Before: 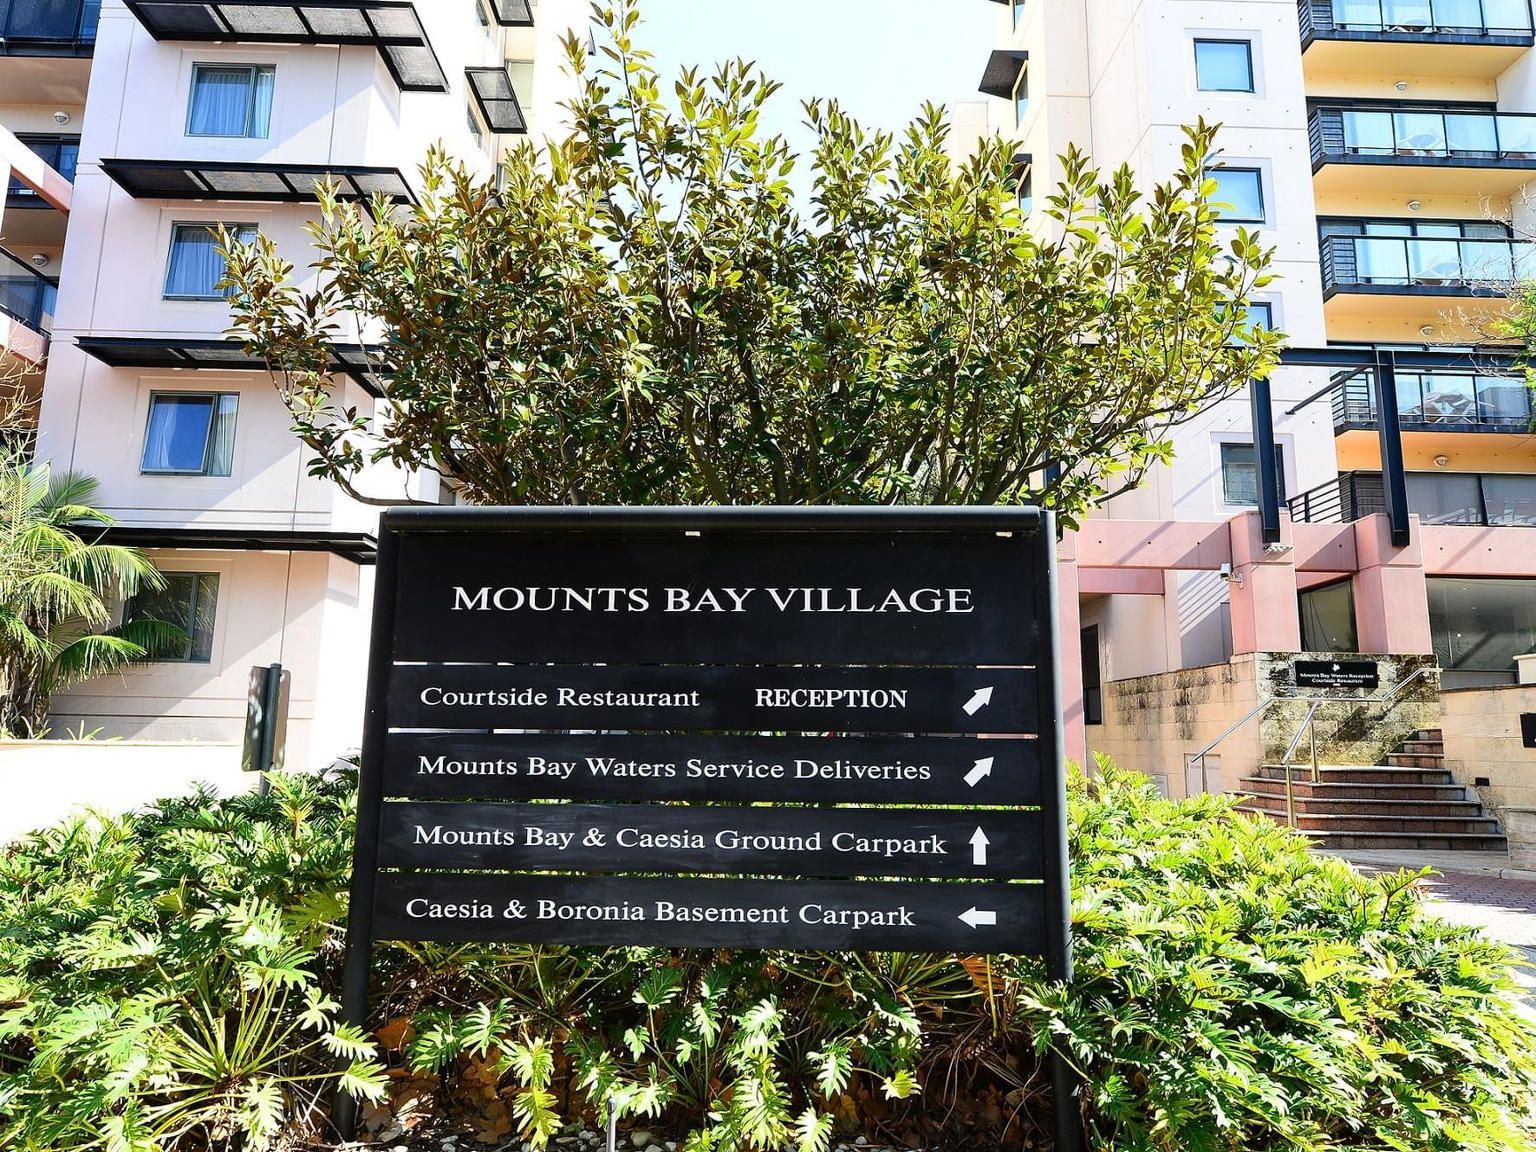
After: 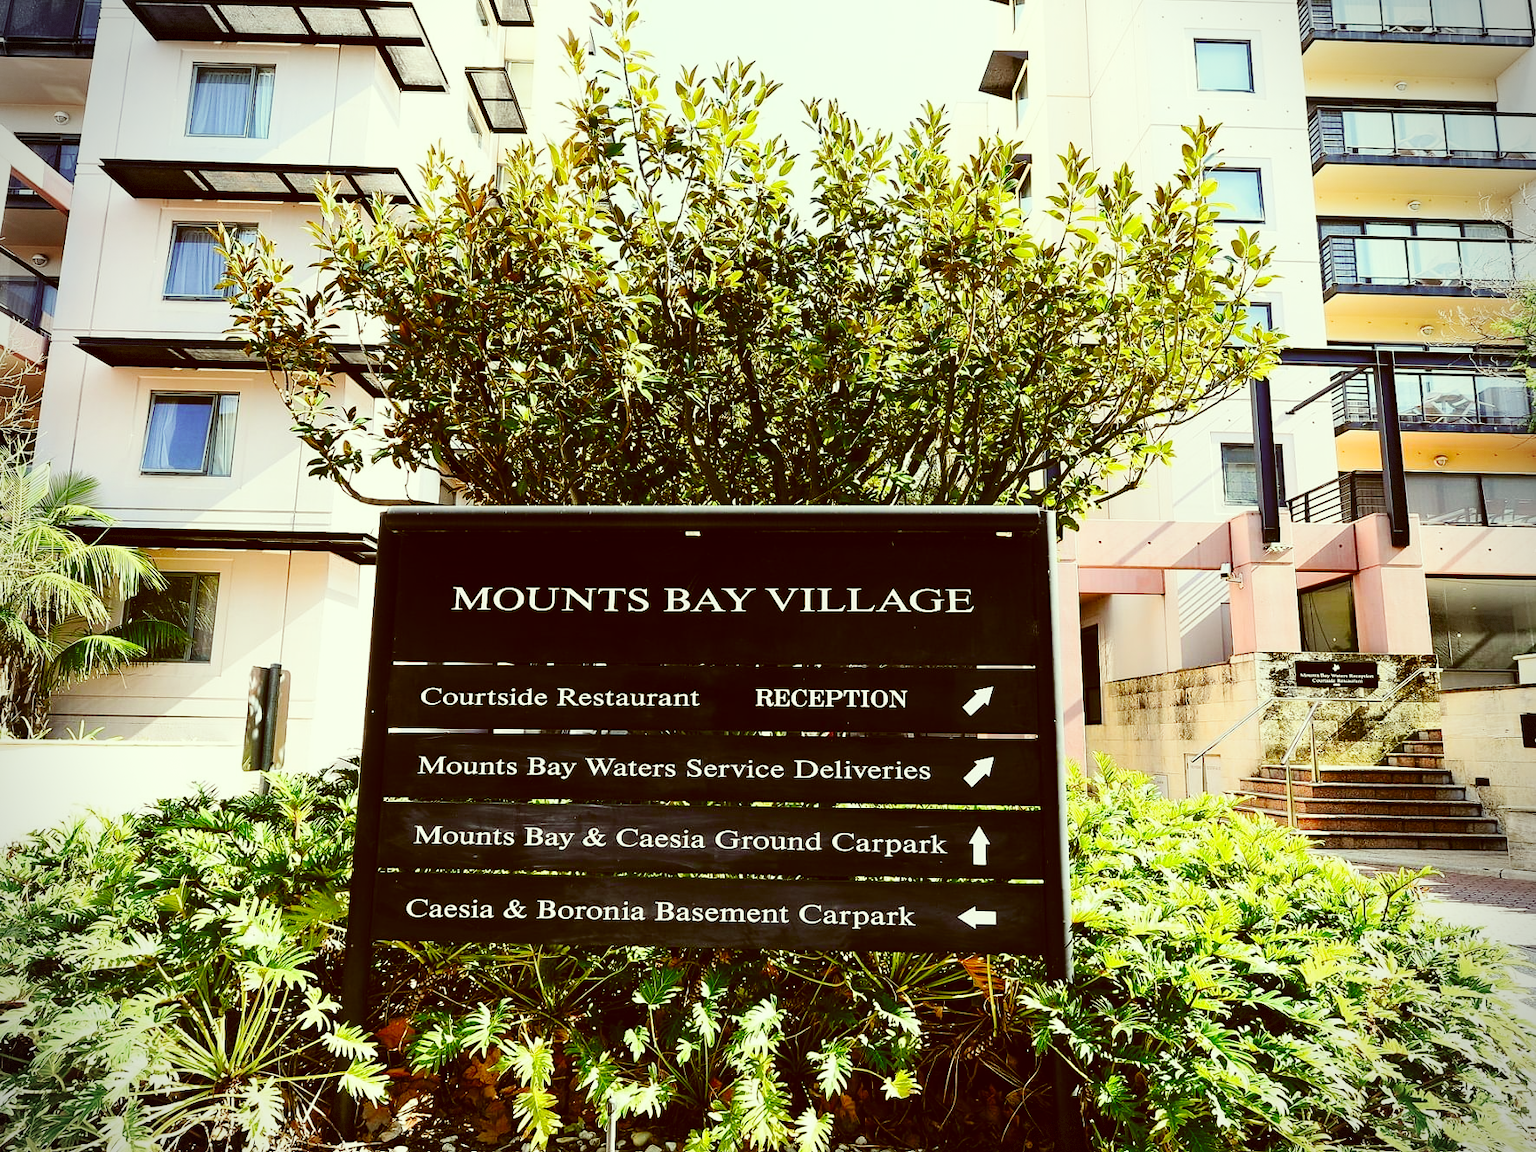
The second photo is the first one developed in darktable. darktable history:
exposure: compensate highlight preservation false
contrast equalizer: octaves 7, y [[0.6 ×6], [0.55 ×6], [0 ×6], [0 ×6], [0 ×6]], mix -0.2
vignetting: dithering 8-bit output, unbound false
base curve: curves: ch0 [(0, 0) (0.036, 0.025) (0.121, 0.166) (0.206, 0.329) (0.605, 0.79) (1, 1)], preserve colors none
color correction: highlights a* -5.94, highlights b* 9.48, shadows a* 10.12, shadows b* 23.94
